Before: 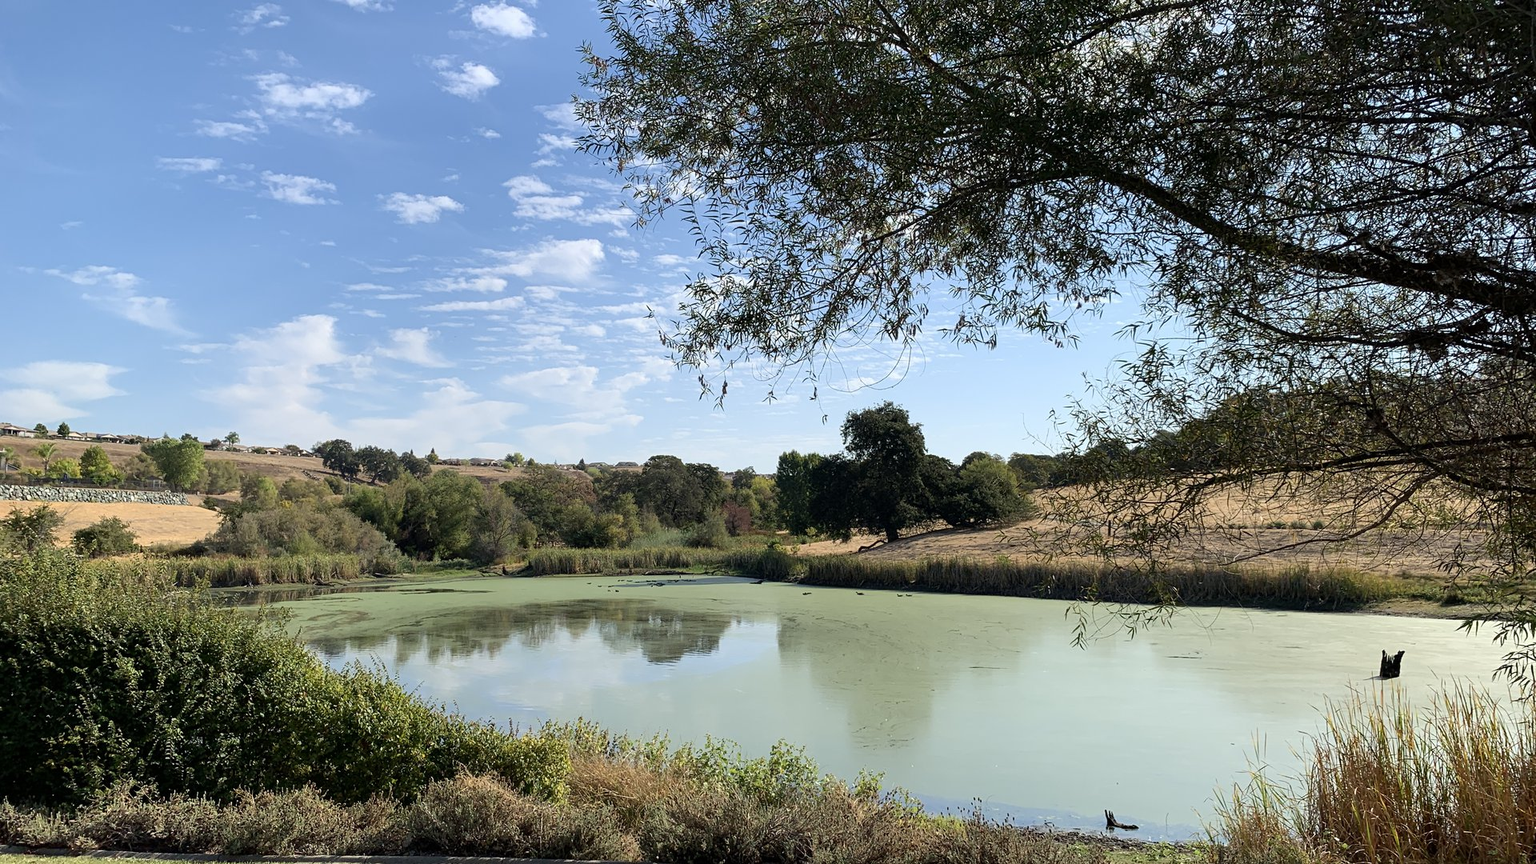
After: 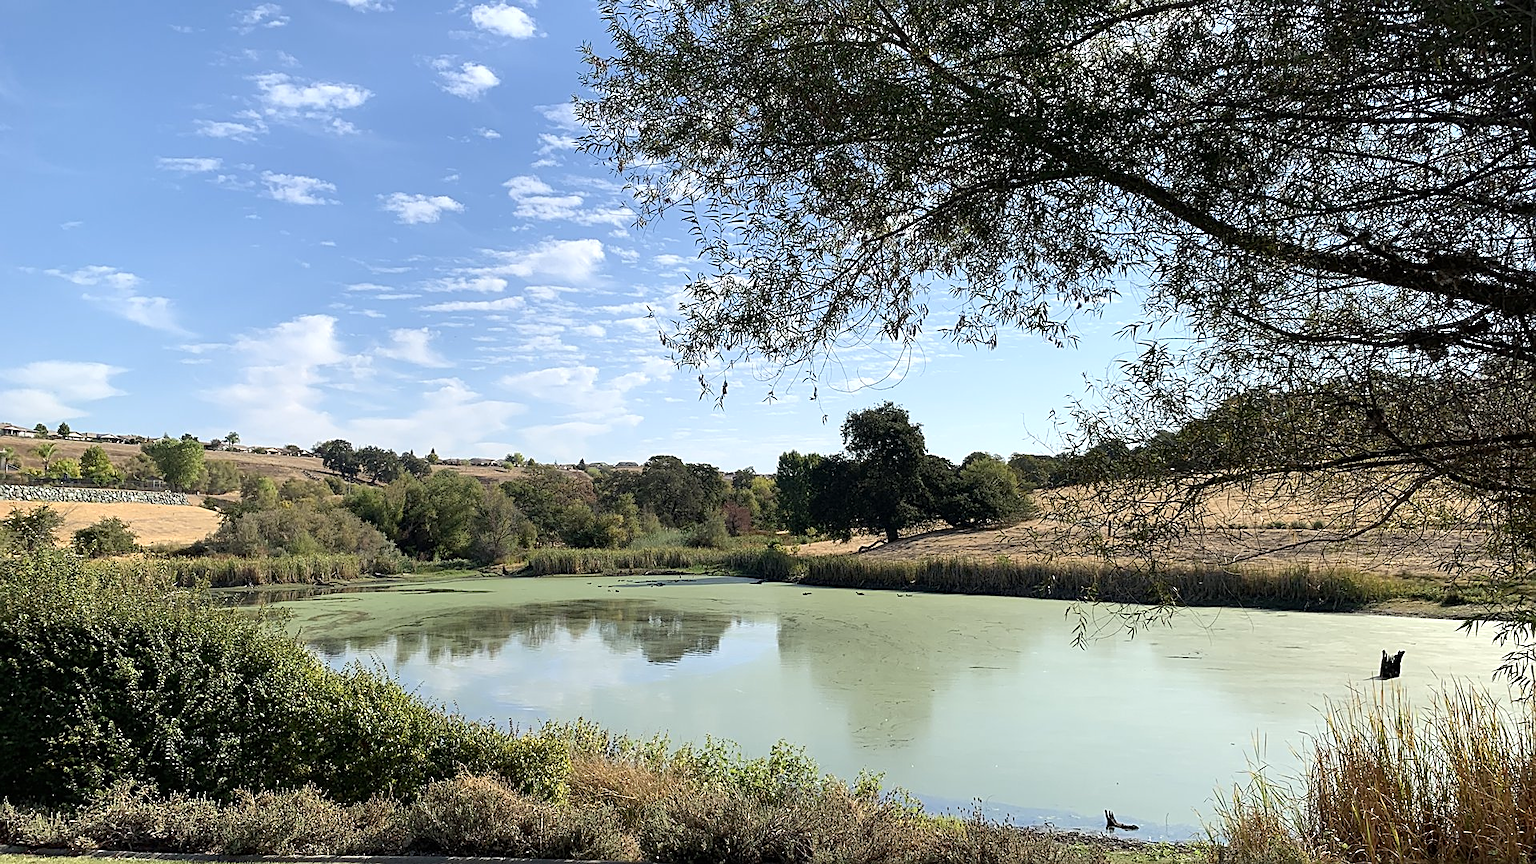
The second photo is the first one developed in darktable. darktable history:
sharpen: on, module defaults
exposure: black level correction 0, exposure 0.198 EV, compensate highlight preservation false
